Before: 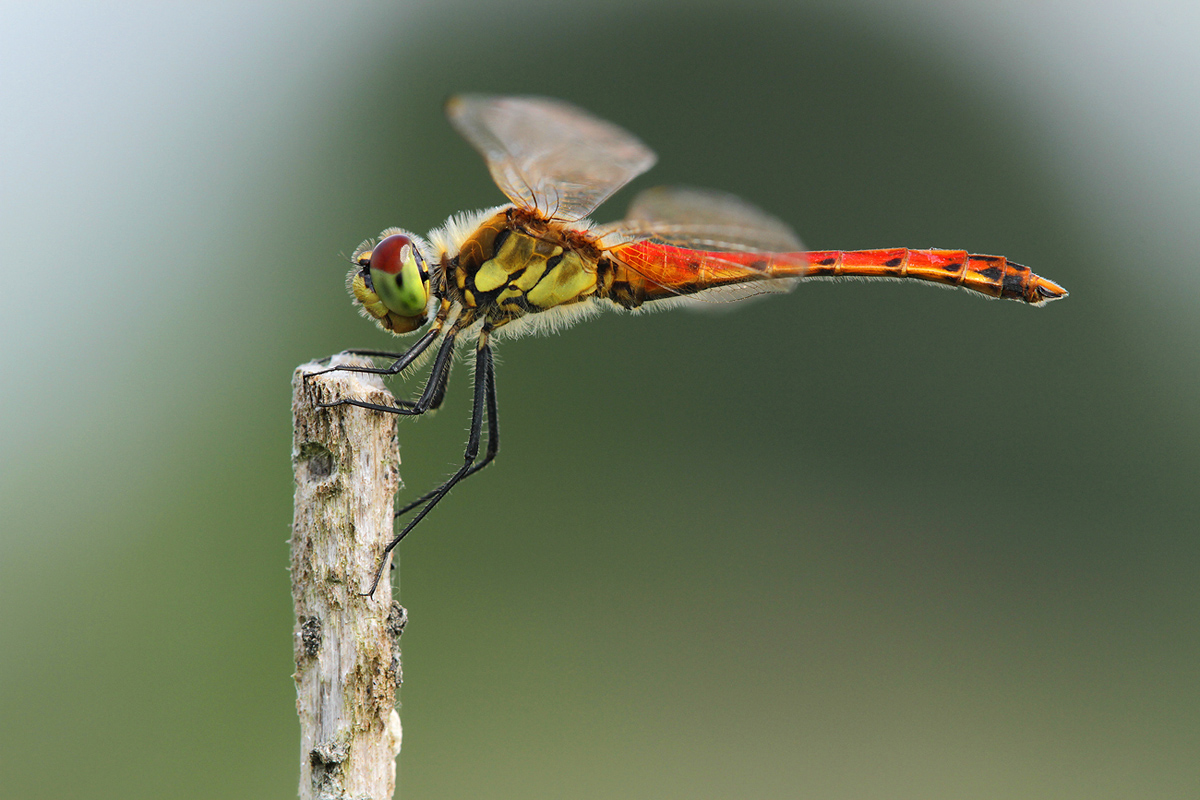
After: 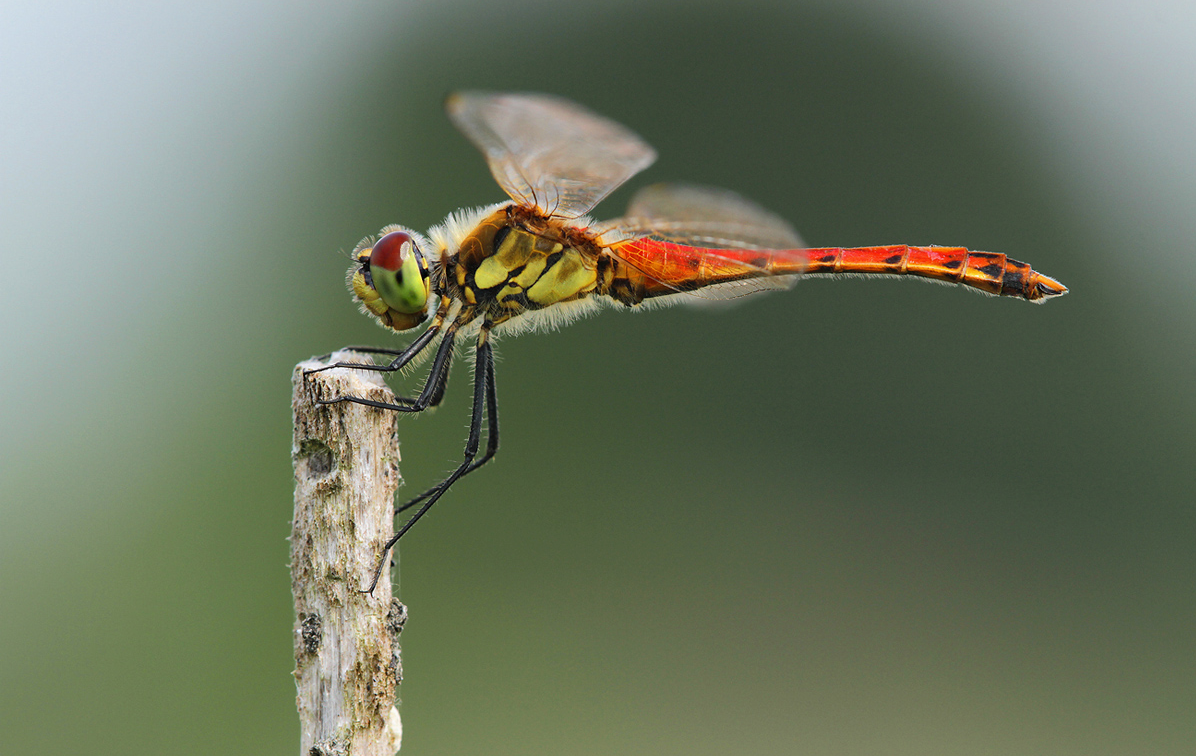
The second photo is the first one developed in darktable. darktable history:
crop: top 0.424%, right 0.265%, bottom 5.022%
exposure: exposure -0.046 EV, compensate highlight preservation false
